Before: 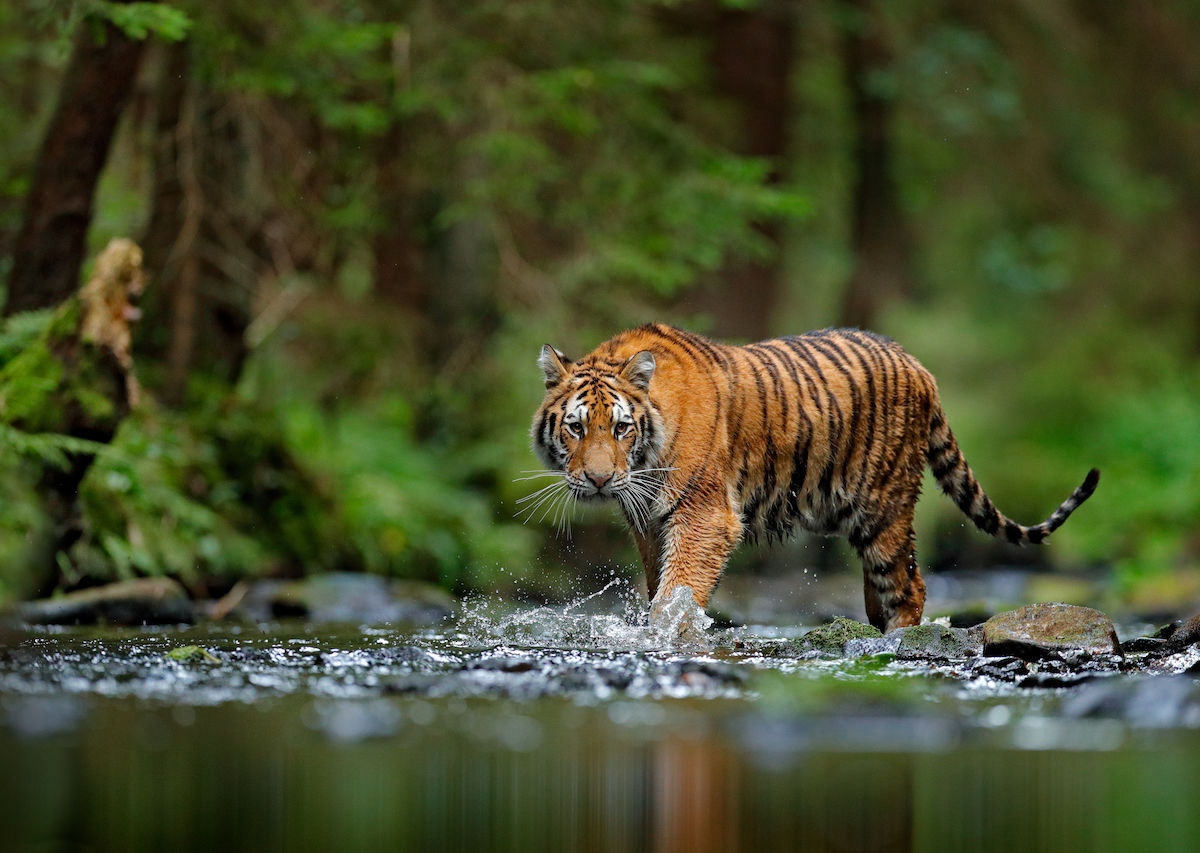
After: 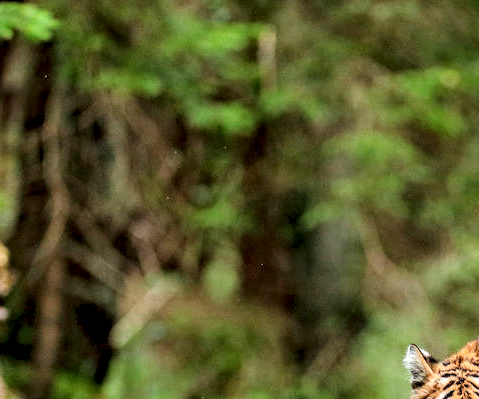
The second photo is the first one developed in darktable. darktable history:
local contrast: detail 160%
crop and rotate: left 11.189%, top 0.09%, right 48.838%, bottom 53.134%
exposure: black level correction 0, exposure 1.098 EV, compensate exposure bias true, compensate highlight preservation false
filmic rgb: black relative exposure -7.65 EV, white relative exposure 4.56 EV, threshold 5.96 EV, hardness 3.61, enable highlight reconstruction true
